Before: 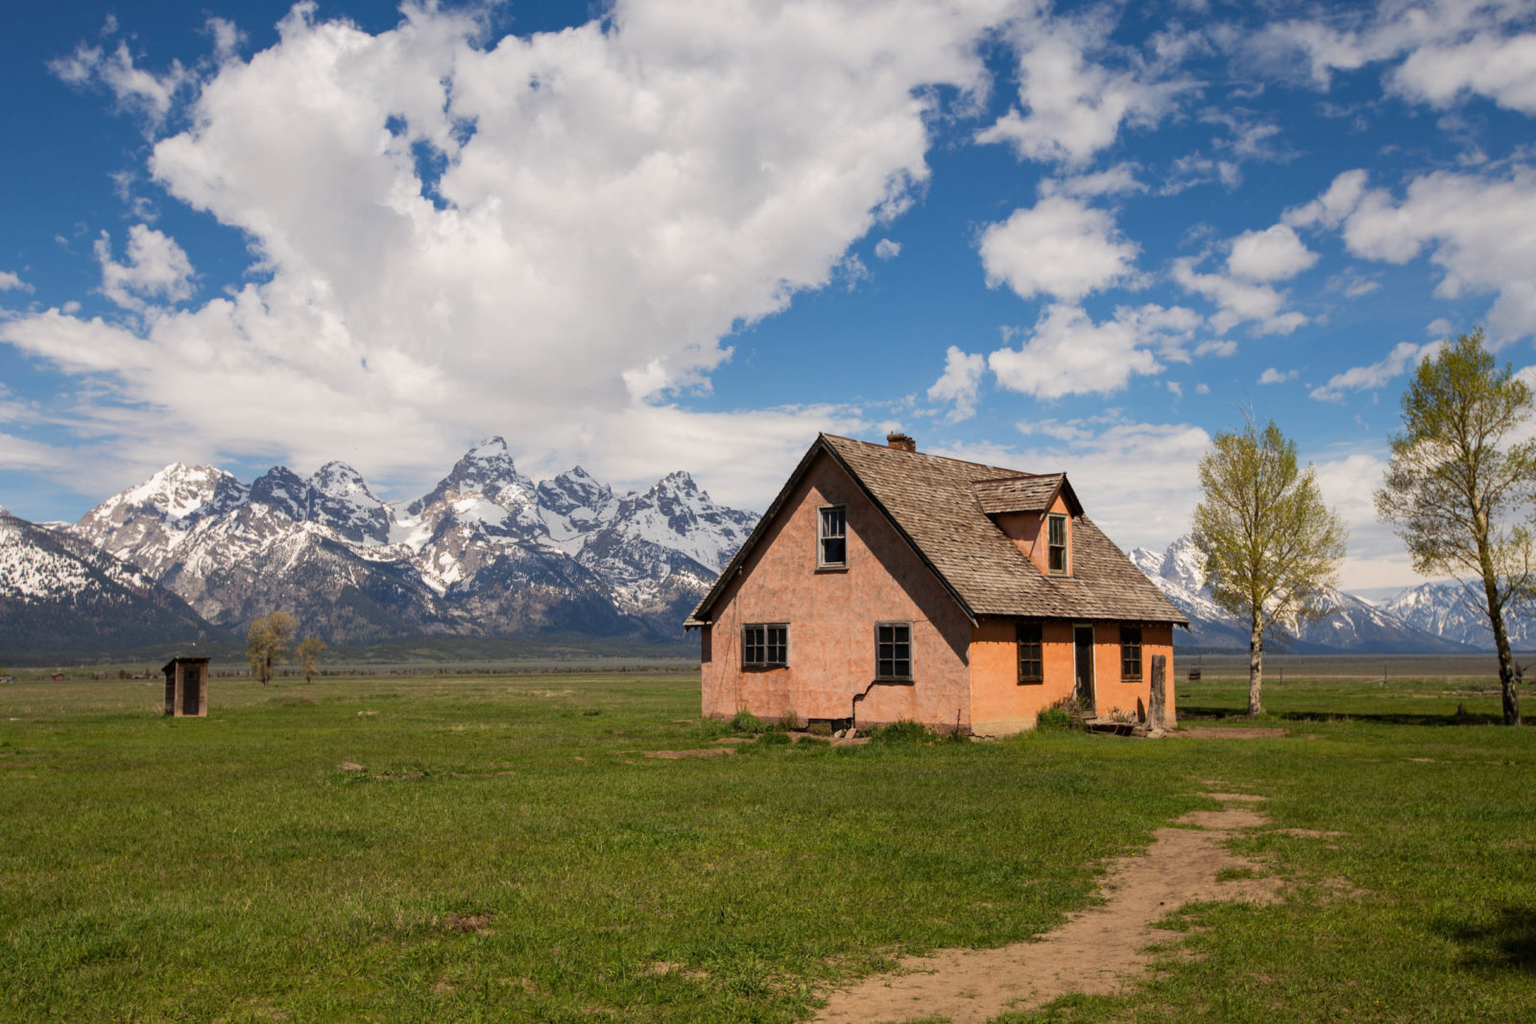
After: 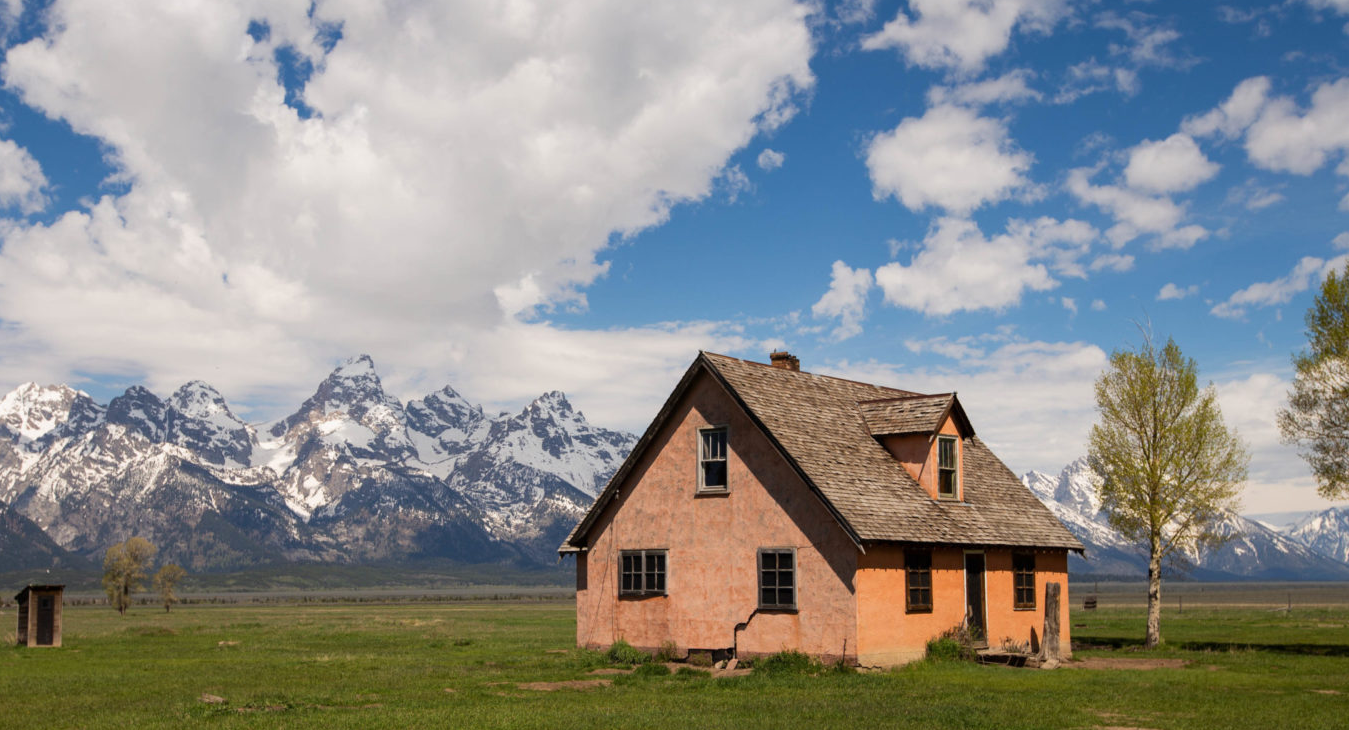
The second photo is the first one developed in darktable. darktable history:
crop and rotate: left 9.63%, top 9.437%, right 6.047%, bottom 22.081%
